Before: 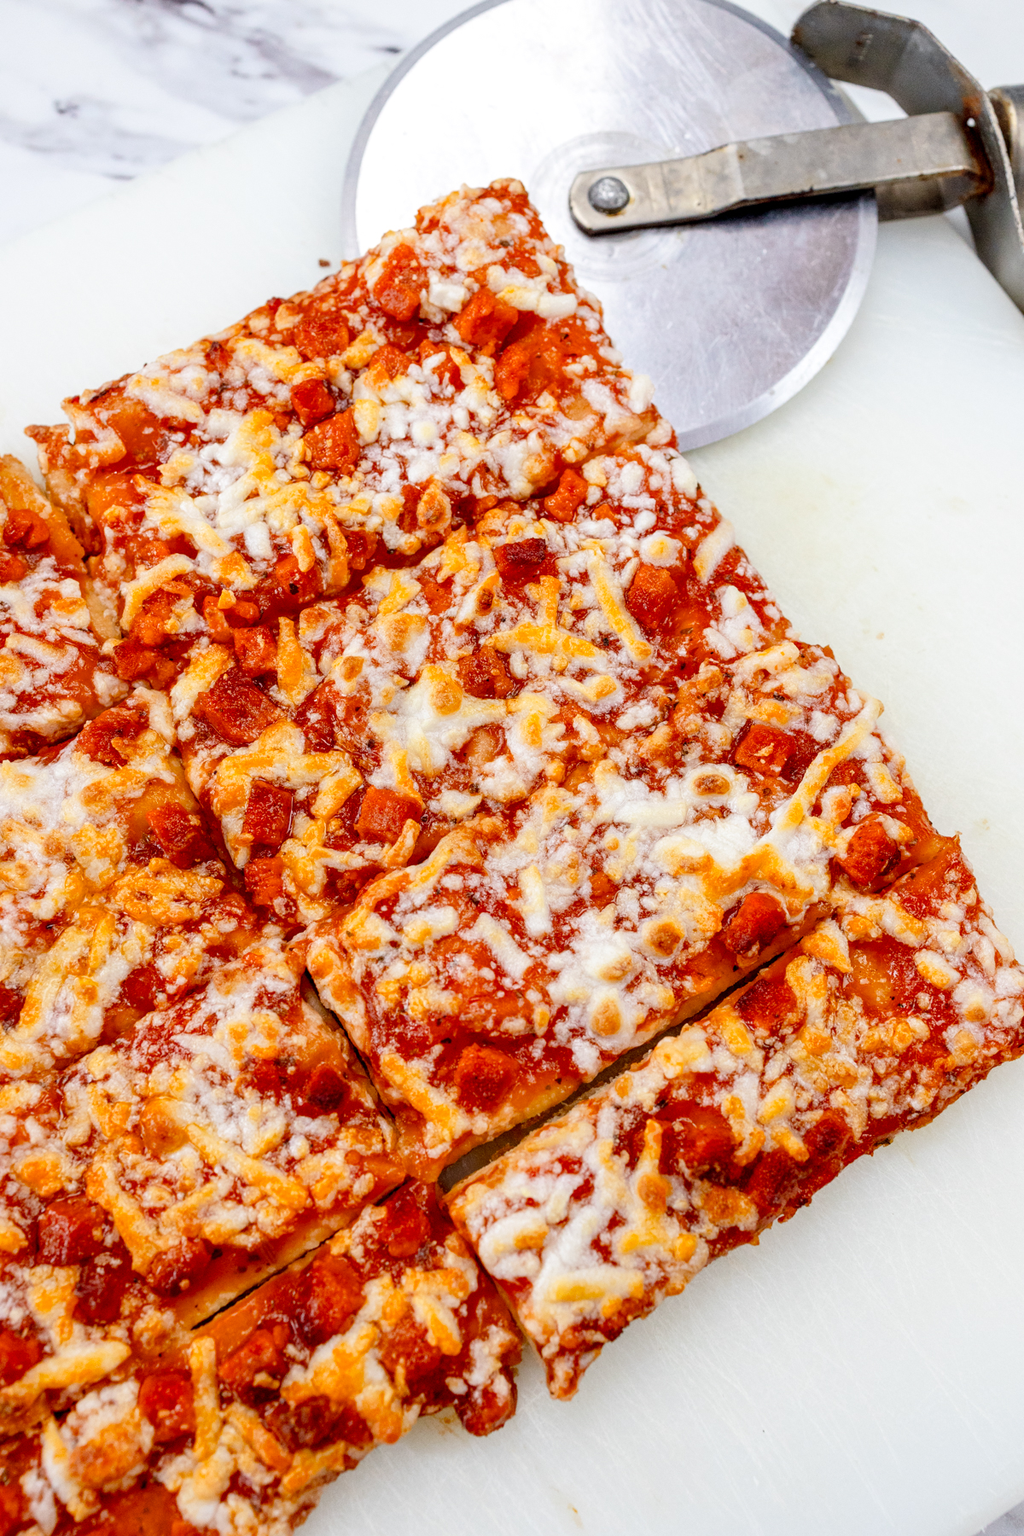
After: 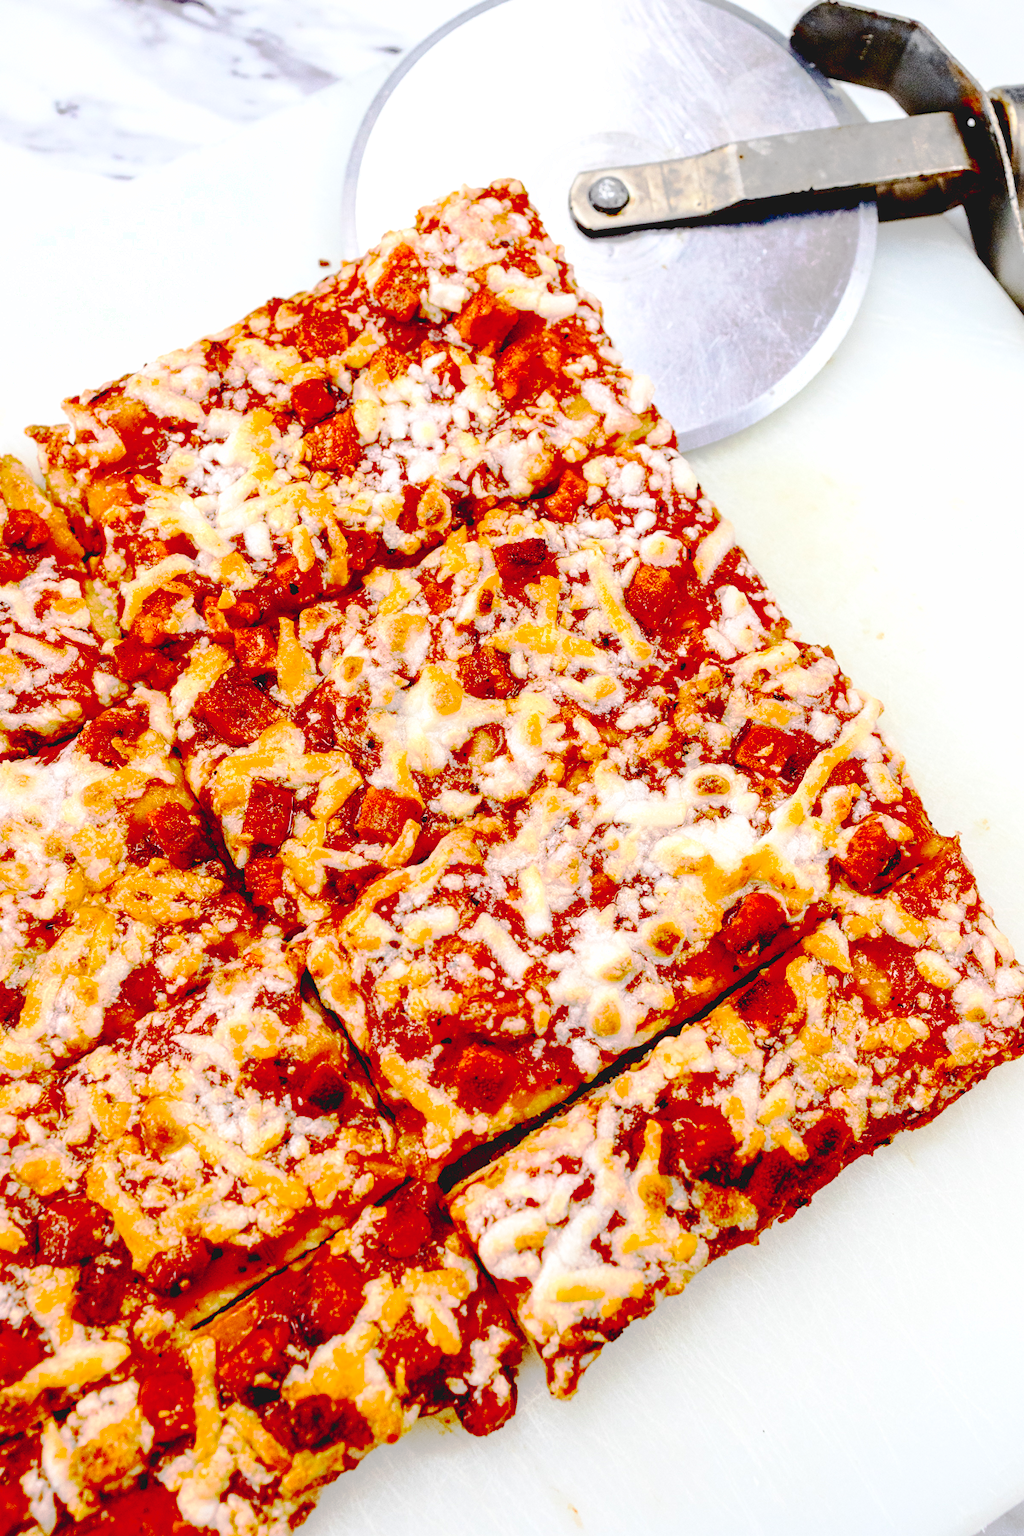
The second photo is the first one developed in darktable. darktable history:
base curve: curves: ch0 [(0.065, 0.026) (0.236, 0.358) (0.53, 0.546) (0.777, 0.841) (0.924, 0.992)], preserve colors none
exposure: exposure 0.127 EV, compensate highlight preservation false
contrast brightness saturation: contrast 0.198, brightness -0.112, saturation 0.1
